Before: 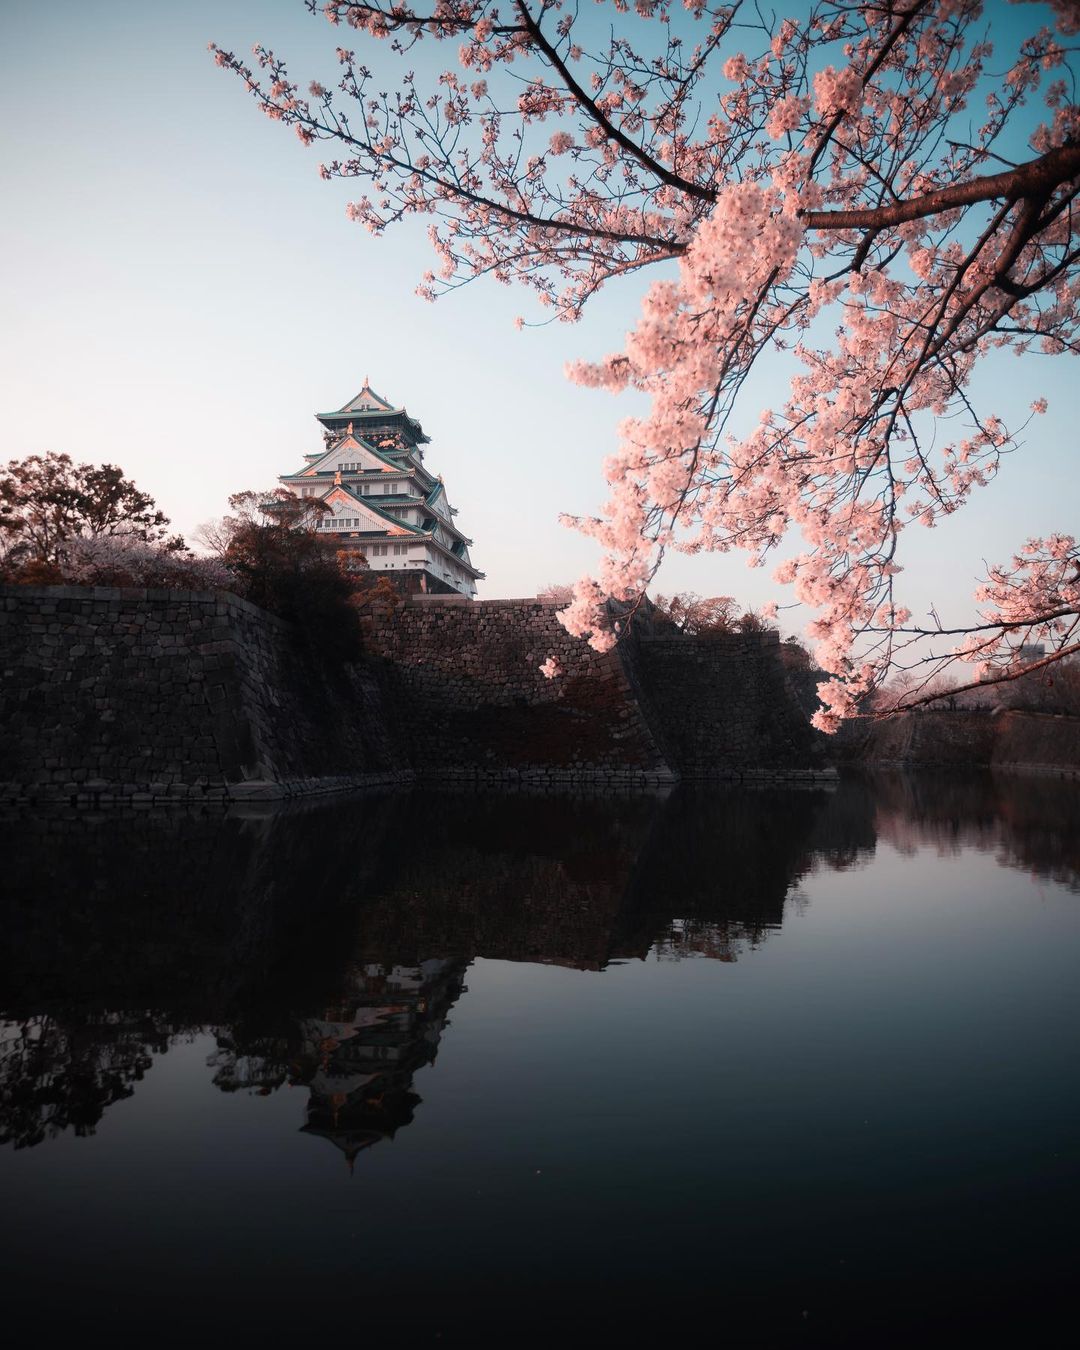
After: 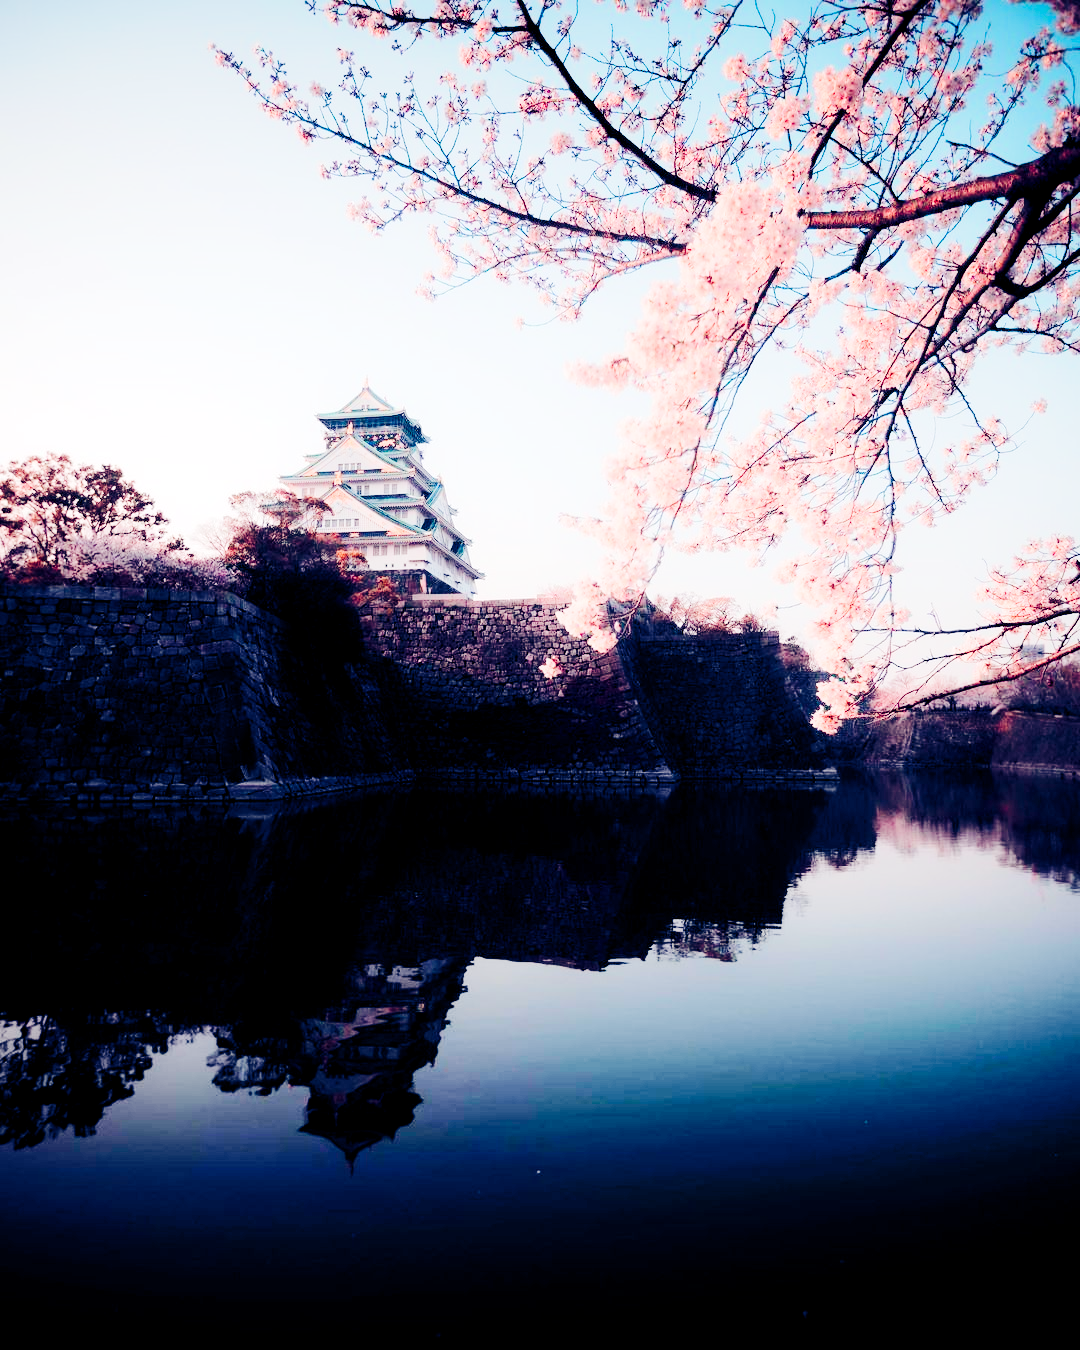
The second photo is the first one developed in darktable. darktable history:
color balance rgb: global offset › luminance -0.284%, global offset › chroma 0.314%, global offset › hue 258.75°, perceptual saturation grading › global saturation 25.256%, perceptual saturation grading › highlights -50.357%, perceptual saturation grading › shadows 30.788%, perceptual brilliance grading › mid-tones 10.673%, perceptual brilliance grading › shadows 15.27%, global vibrance 11.817%
base curve: curves: ch0 [(0, 0) (0.036, 0.025) (0.121, 0.166) (0.206, 0.329) (0.605, 0.79) (1, 1)], preserve colors none
tone equalizer: -7 EV 0.148 EV, -6 EV 0.582 EV, -5 EV 1.18 EV, -4 EV 1.37 EV, -3 EV 1.12 EV, -2 EV 0.6 EV, -1 EV 0.151 EV, edges refinement/feathering 500, mask exposure compensation -1.57 EV, preserve details no
